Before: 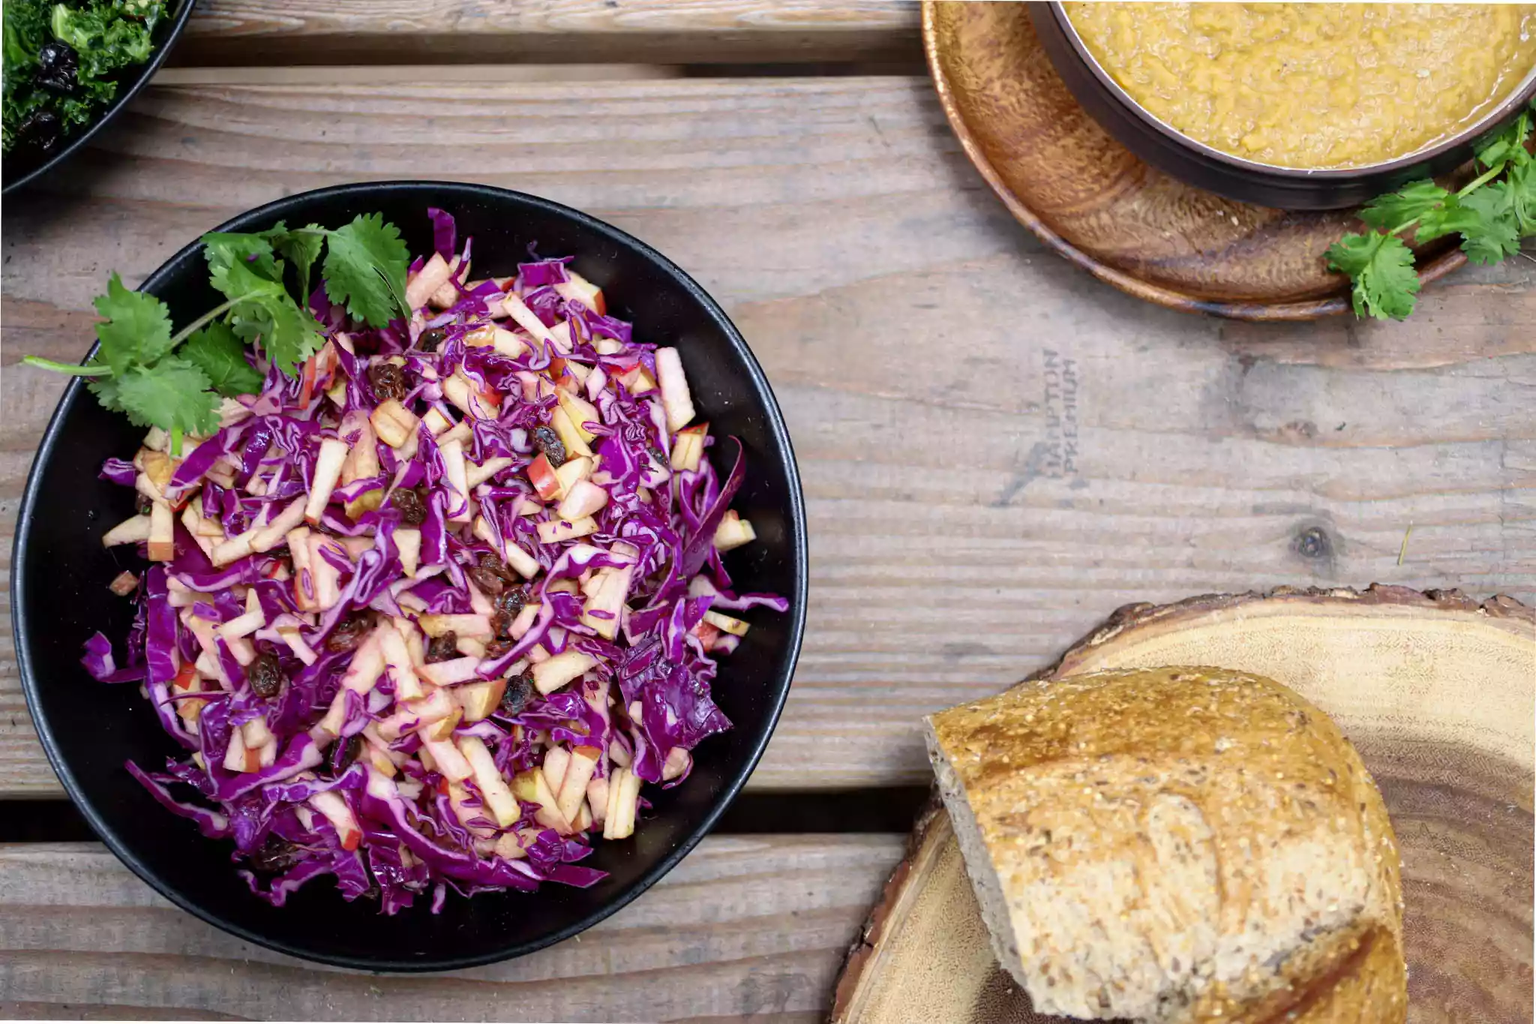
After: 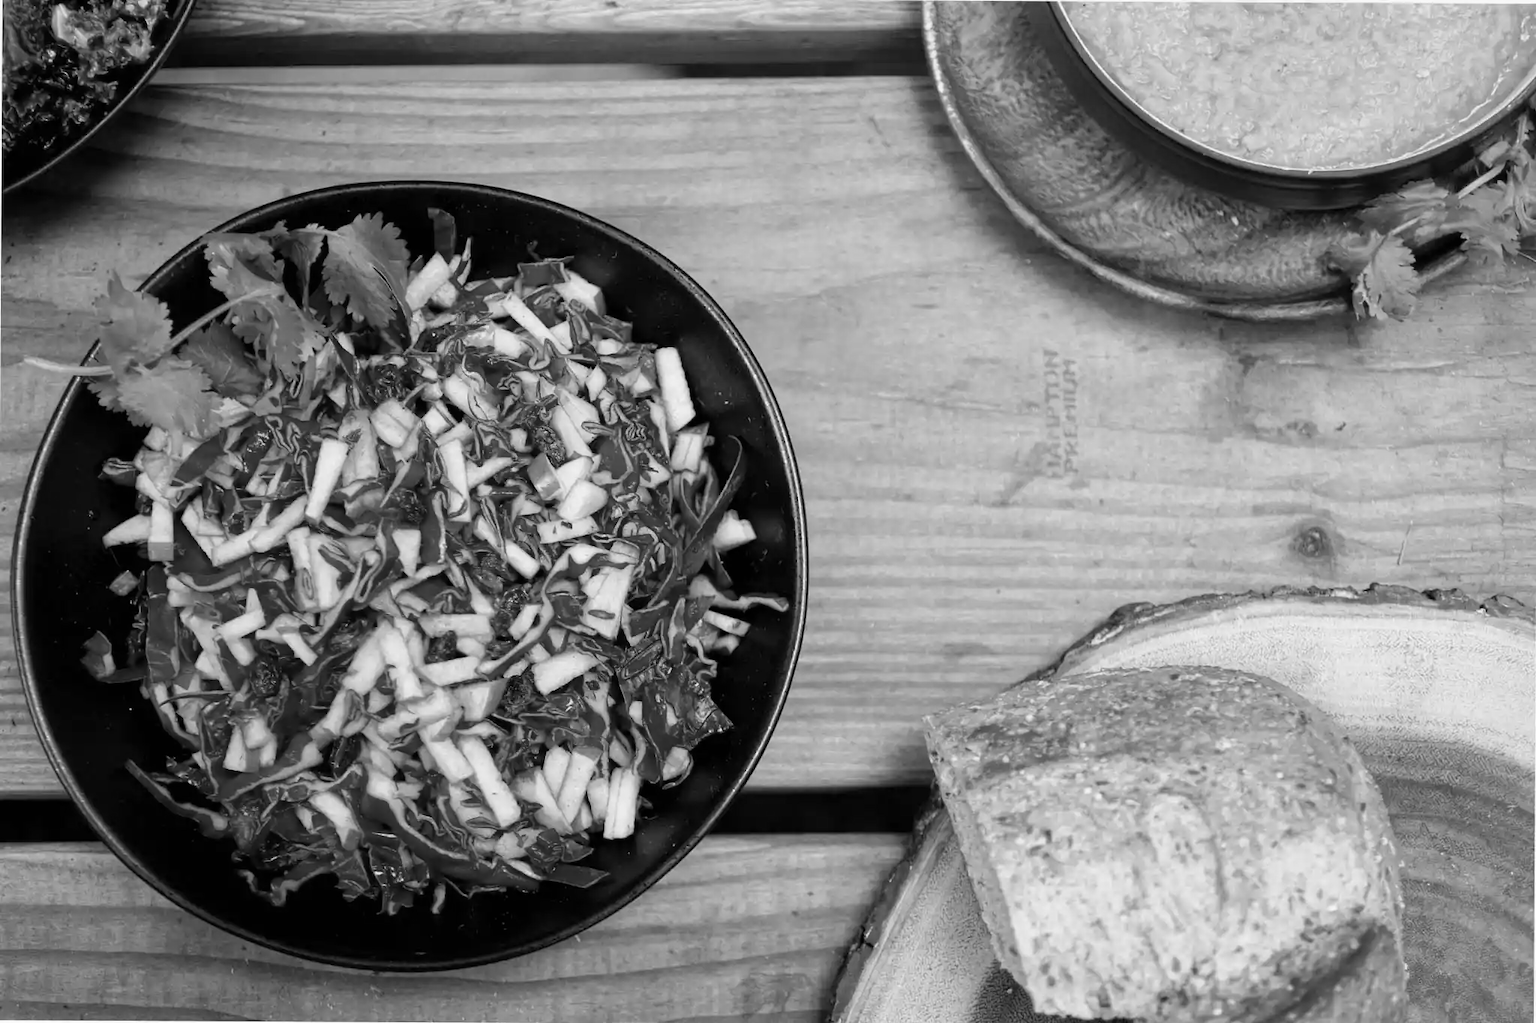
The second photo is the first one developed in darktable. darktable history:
white balance: red 0.924, blue 1.095
monochrome: size 1
